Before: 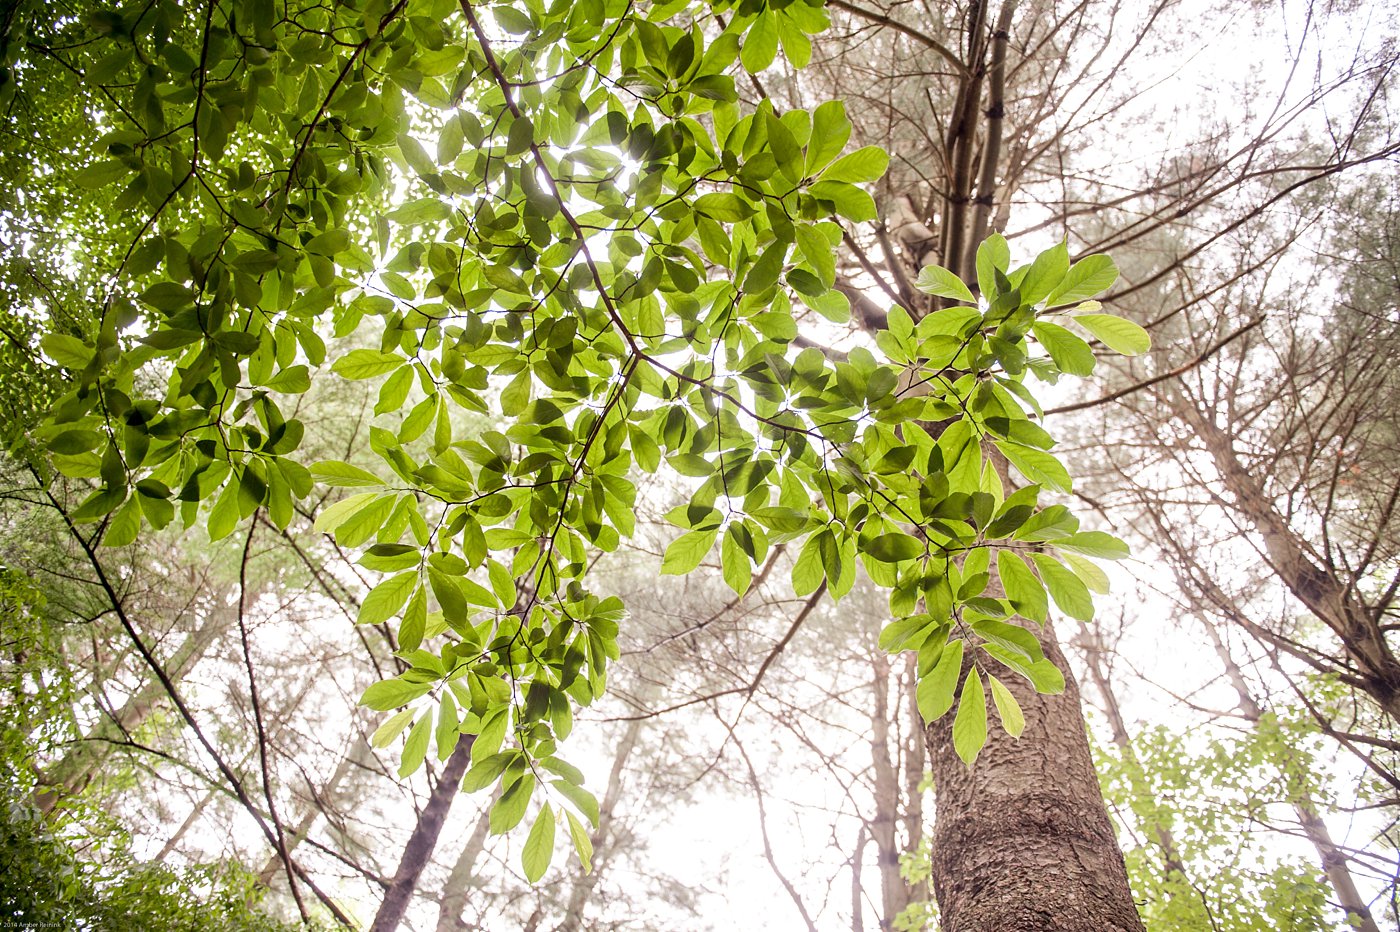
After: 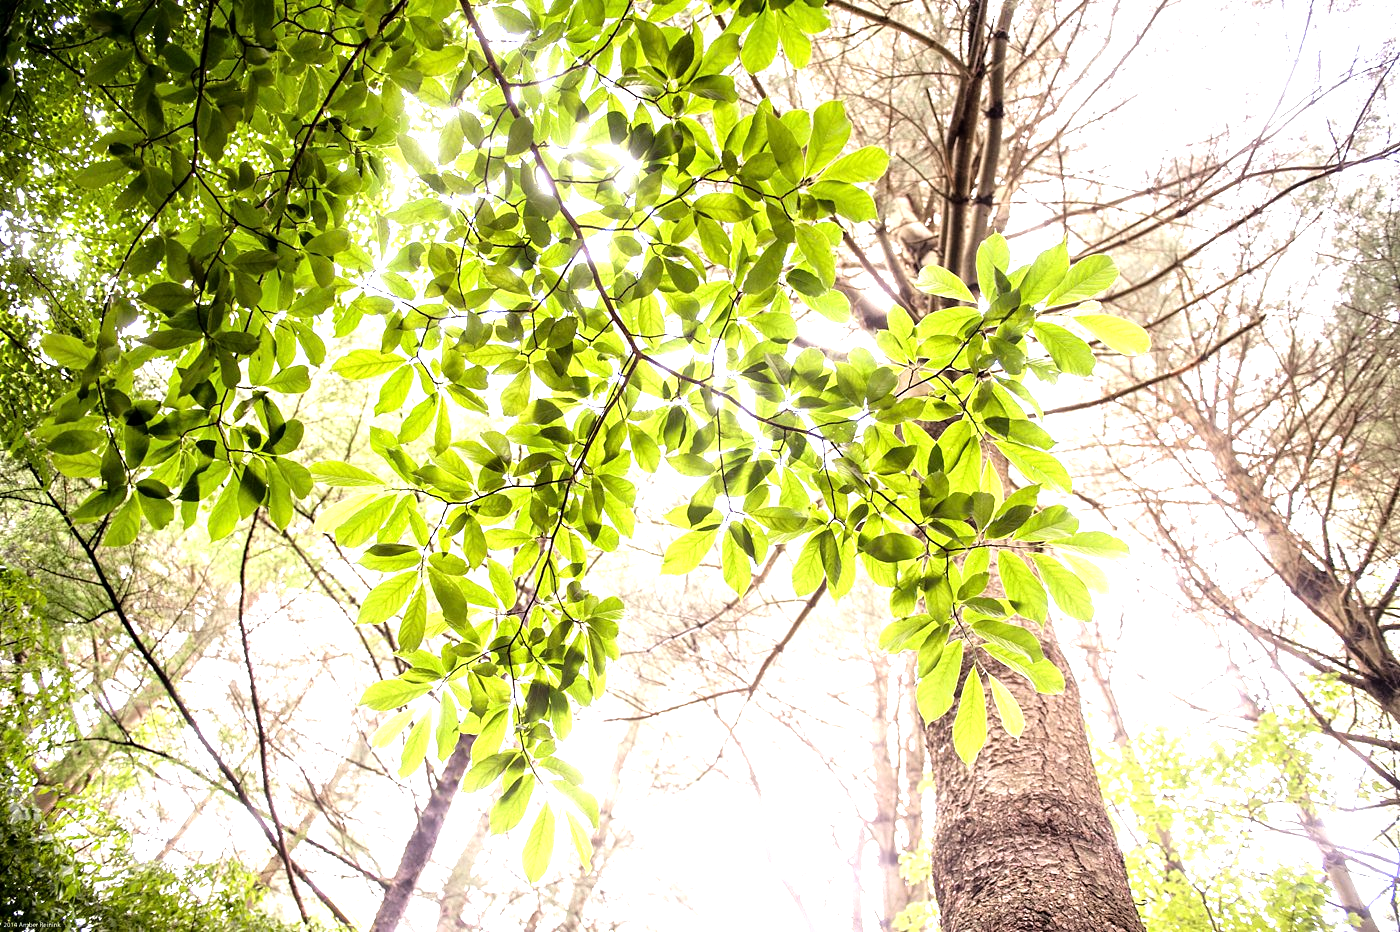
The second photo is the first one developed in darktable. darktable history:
tone equalizer: -8 EV -1.11 EV, -7 EV -0.999 EV, -6 EV -0.86 EV, -5 EV -0.573 EV, -3 EV 0.577 EV, -2 EV 0.881 EV, -1 EV 0.997 EV, +0 EV 1.05 EV
